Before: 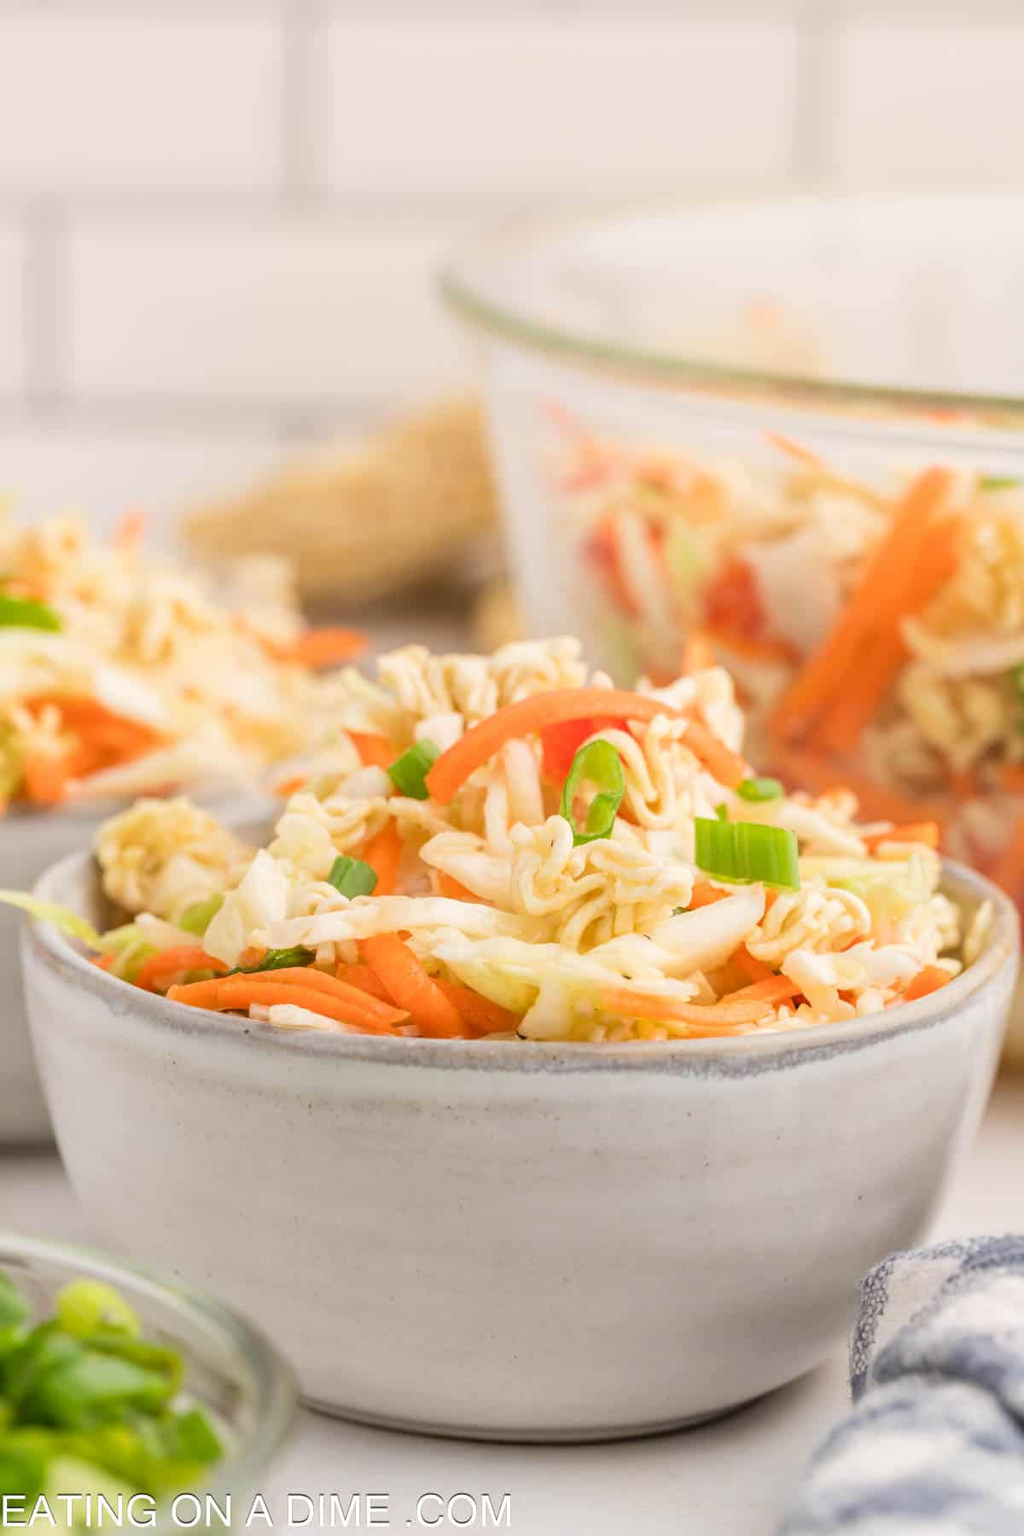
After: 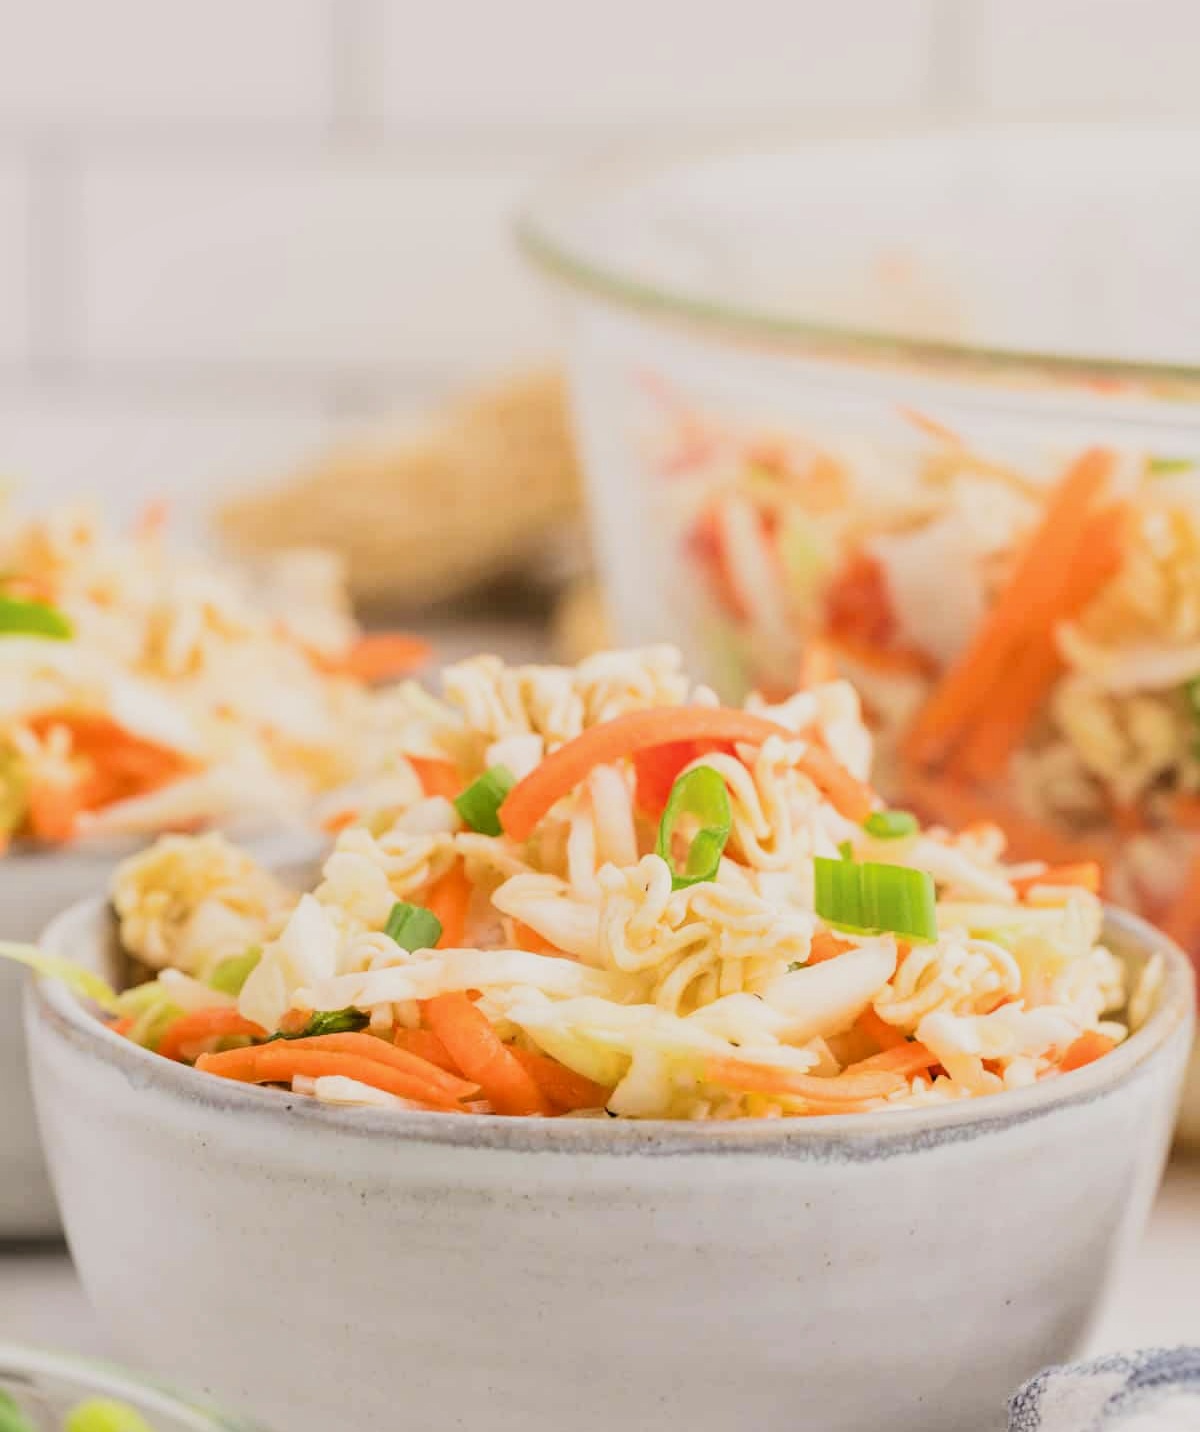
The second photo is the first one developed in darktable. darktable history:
crop and rotate: top 5.658%, bottom 14.763%
shadows and highlights: shadows 25.78, highlights -23.94
filmic rgb: black relative exposure -5.1 EV, white relative exposure 3.95 EV, threshold 3.01 EV, hardness 2.91, contrast 1.399, highlights saturation mix -30.49%, iterations of high-quality reconstruction 0, enable highlight reconstruction true
